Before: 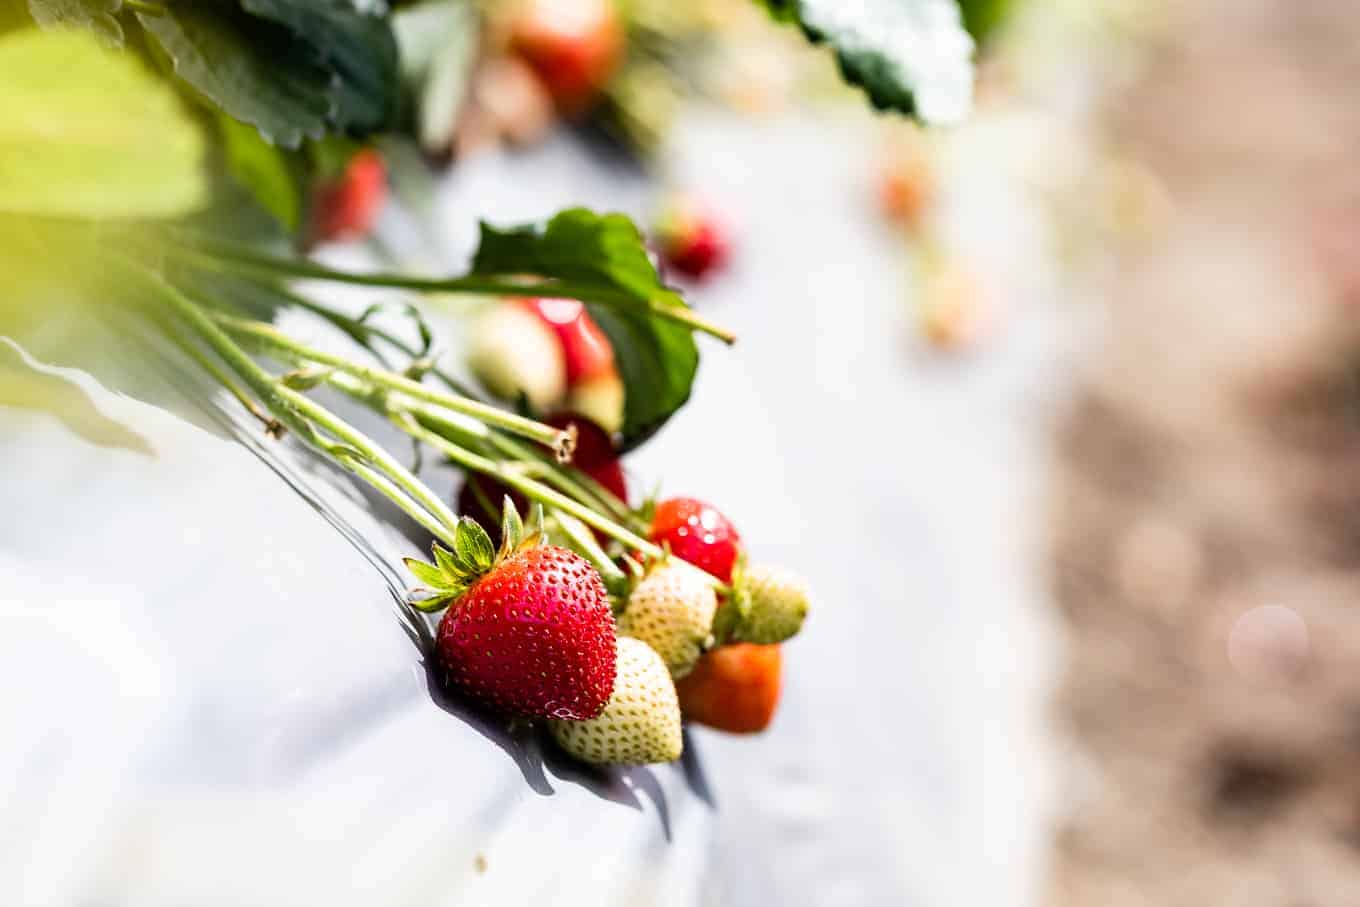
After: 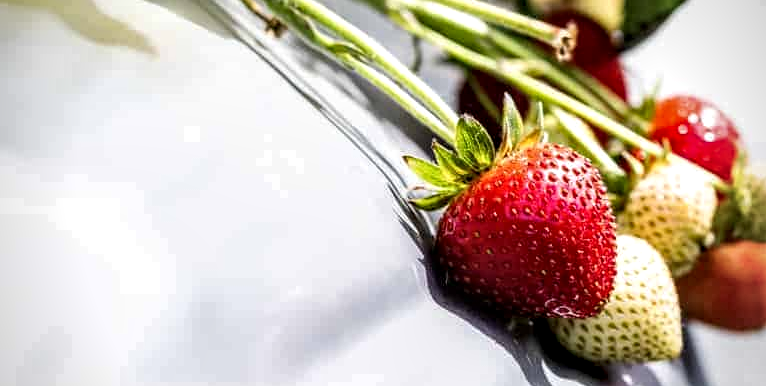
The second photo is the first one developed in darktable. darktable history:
local contrast: detail 150%
crop: top 44.431%, right 43.621%, bottom 12.916%
vignetting: on, module defaults
